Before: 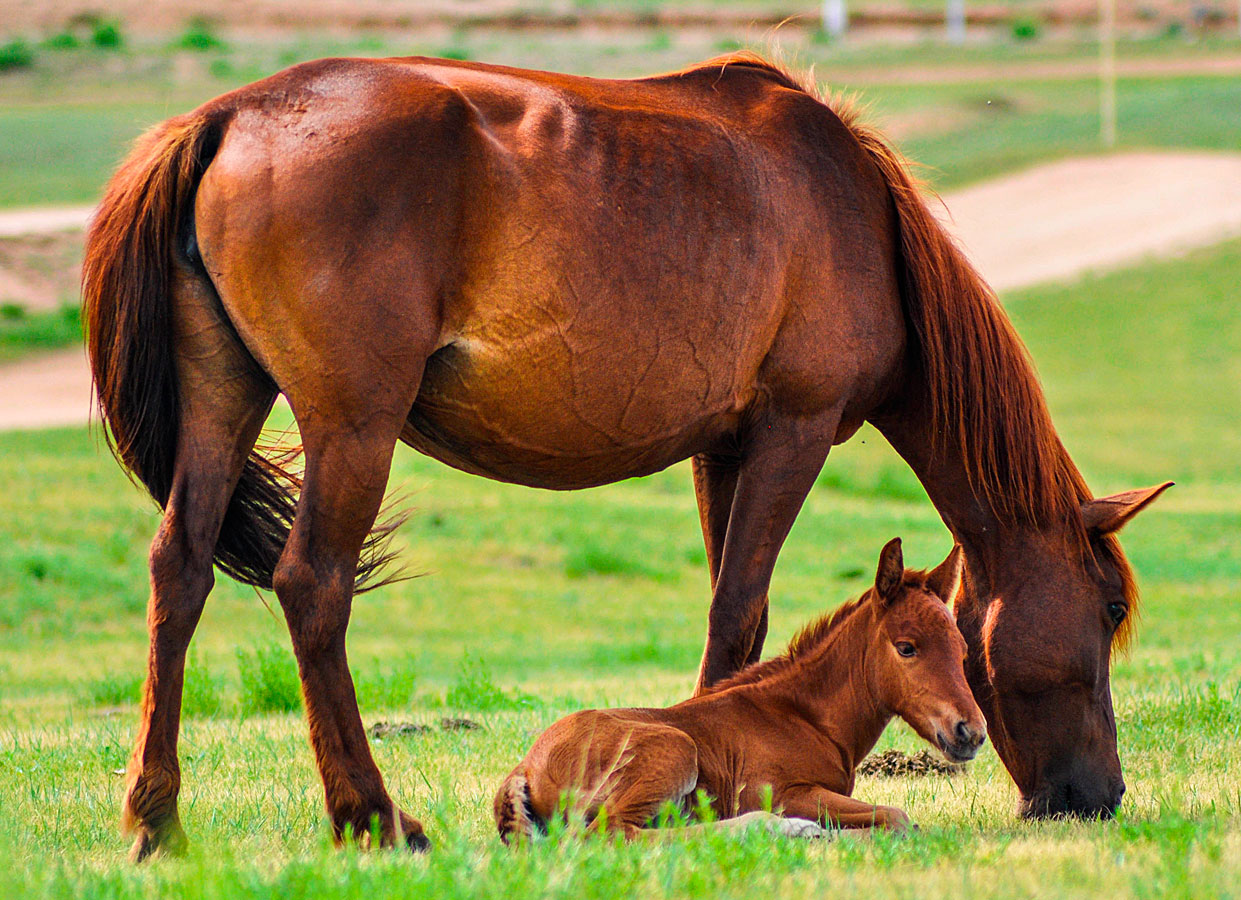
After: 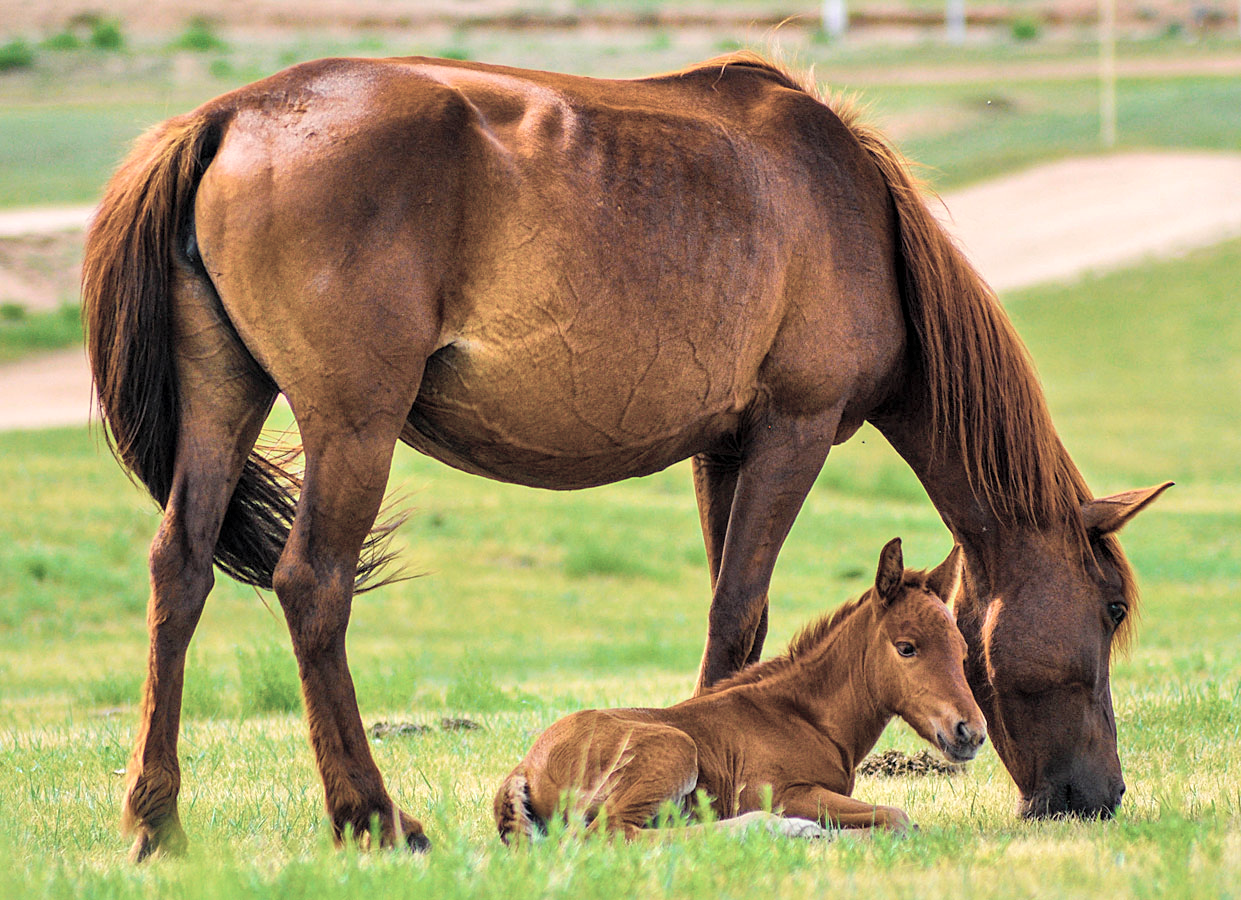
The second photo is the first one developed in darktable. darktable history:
contrast brightness saturation: brightness 0.18, saturation -0.5
color balance rgb: linear chroma grading › global chroma 15%, perceptual saturation grading › global saturation 30%
local contrast: mode bilateral grid, contrast 20, coarseness 50, detail 130%, midtone range 0.2
